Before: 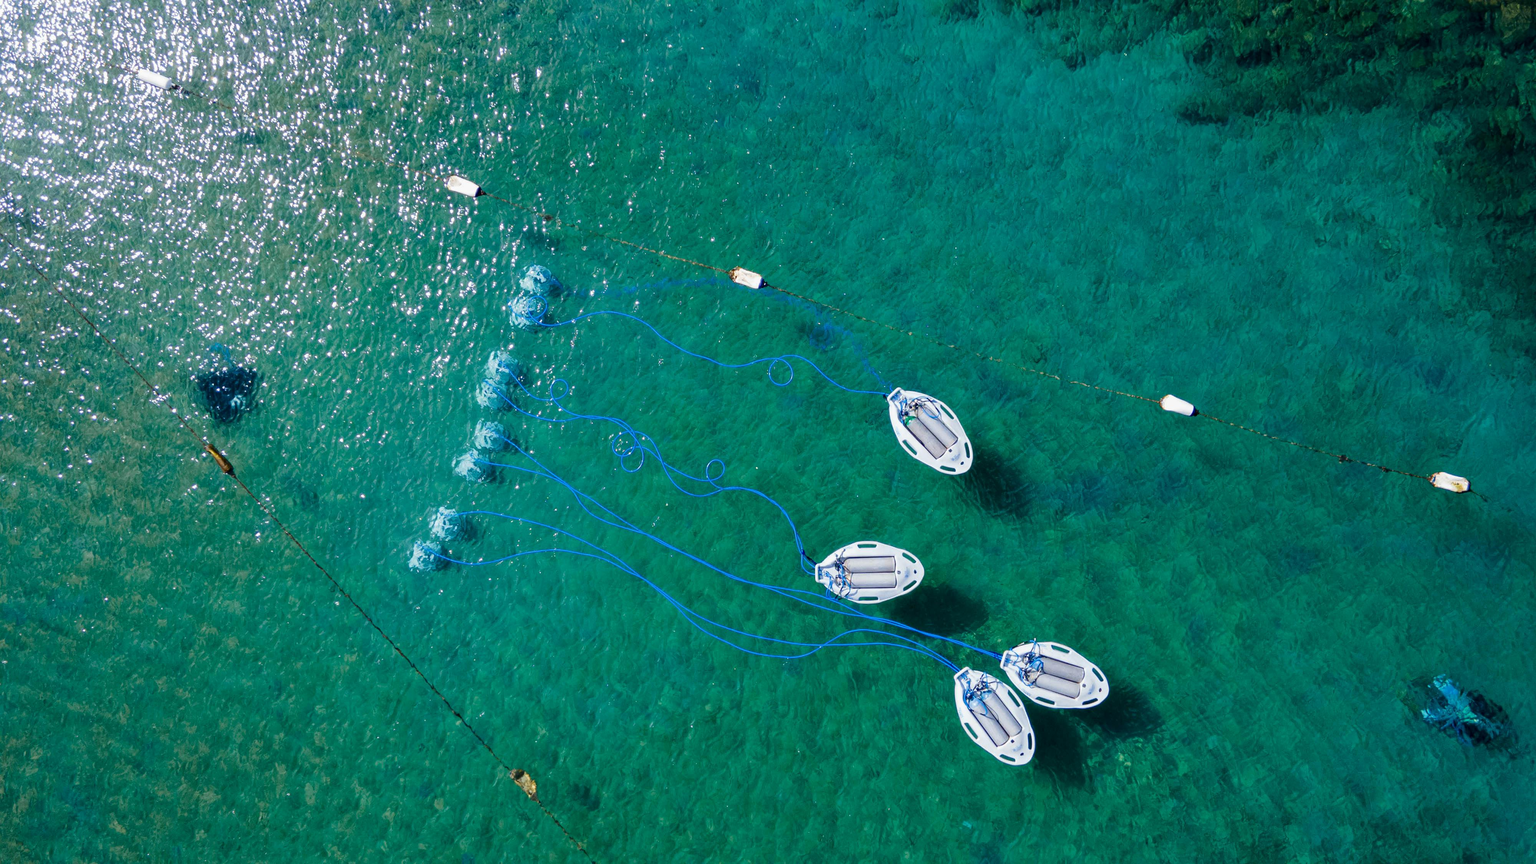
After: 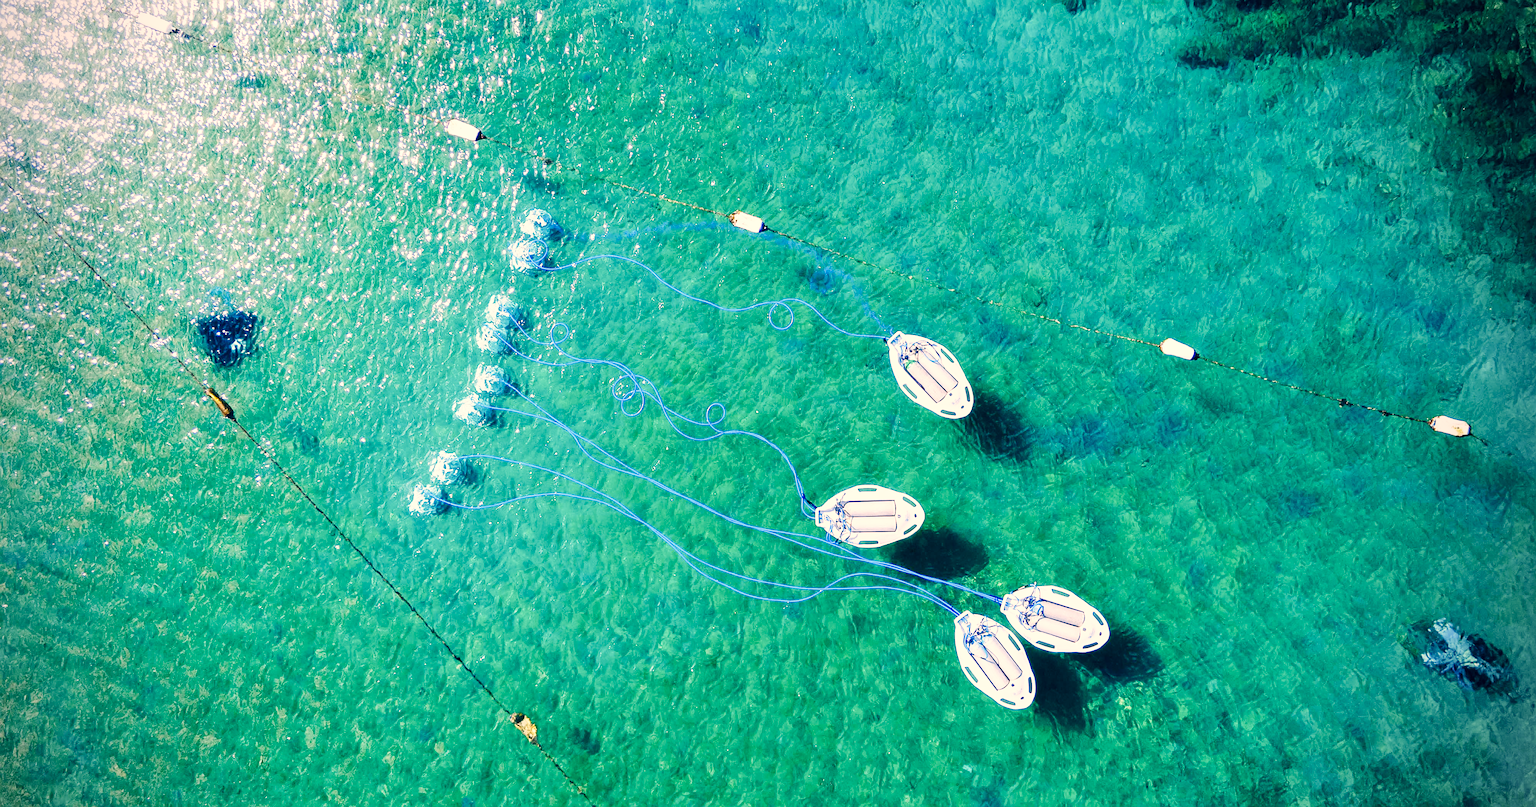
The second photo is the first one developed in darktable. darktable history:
color correction: highlights a* 10.28, highlights b* 14.1, shadows a* -10.34, shadows b* -14.83
crop and rotate: top 6.539%
base curve: curves: ch0 [(0, 0.003) (0.001, 0.002) (0.006, 0.004) (0.02, 0.022) (0.048, 0.086) (0.094, 0.234) (0.162, 0.431) (0.258, 0.629) (0.385, 0.8) (0.548, 0.918) (0.751, 0.988) (1, 1)], preserve colors none
sharpen: on, module defaults
vignetting: center (-0.031, -0.043), unbound false
haze removal: strength -0.057, compatibility mode true
local contrast: highlights 106%, shadows 99%, detail 120%, midtone range 0.2
